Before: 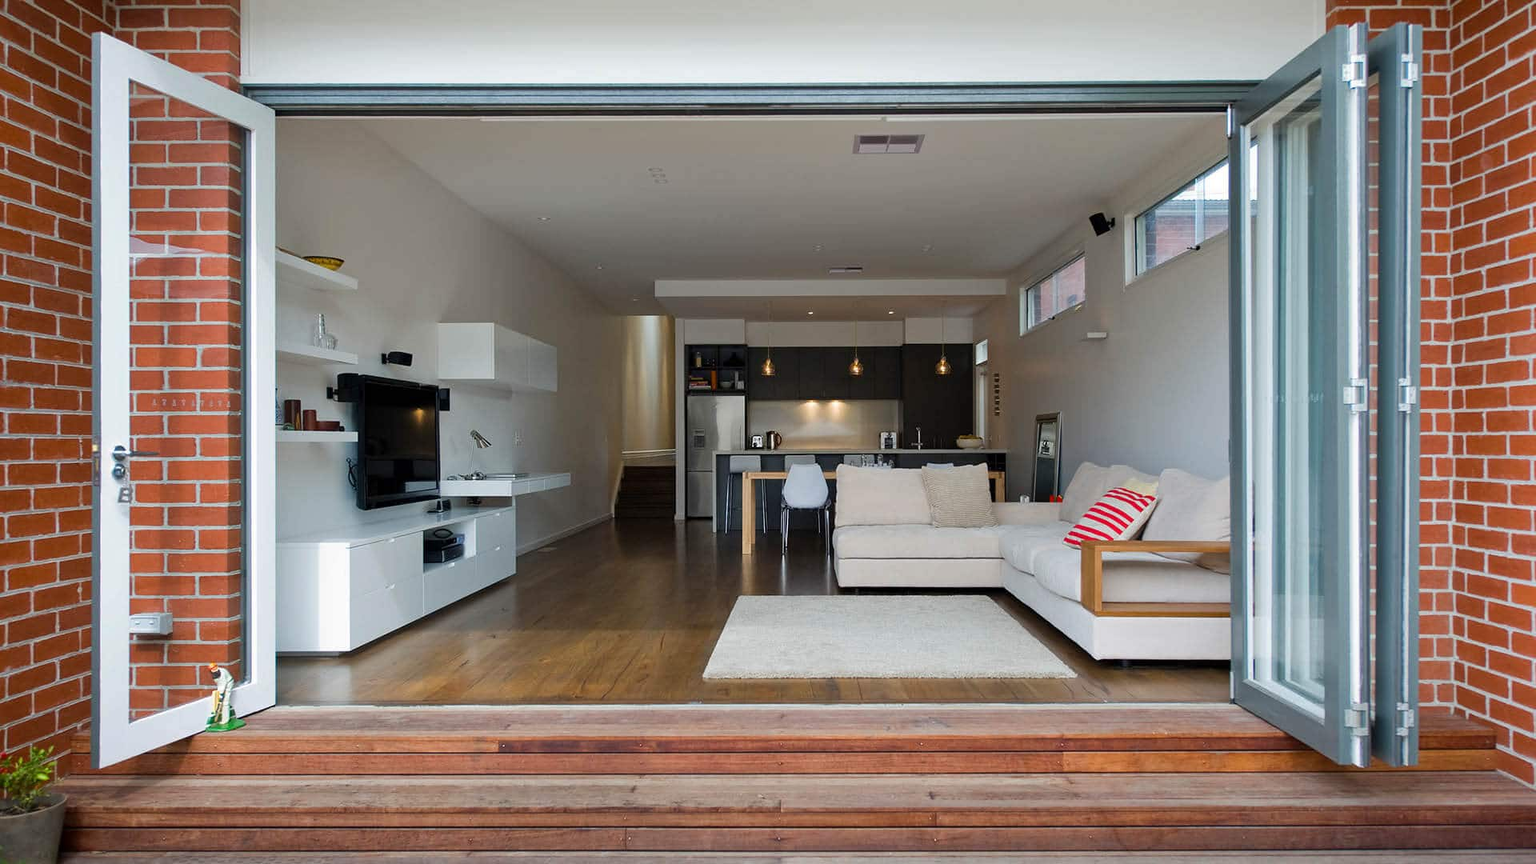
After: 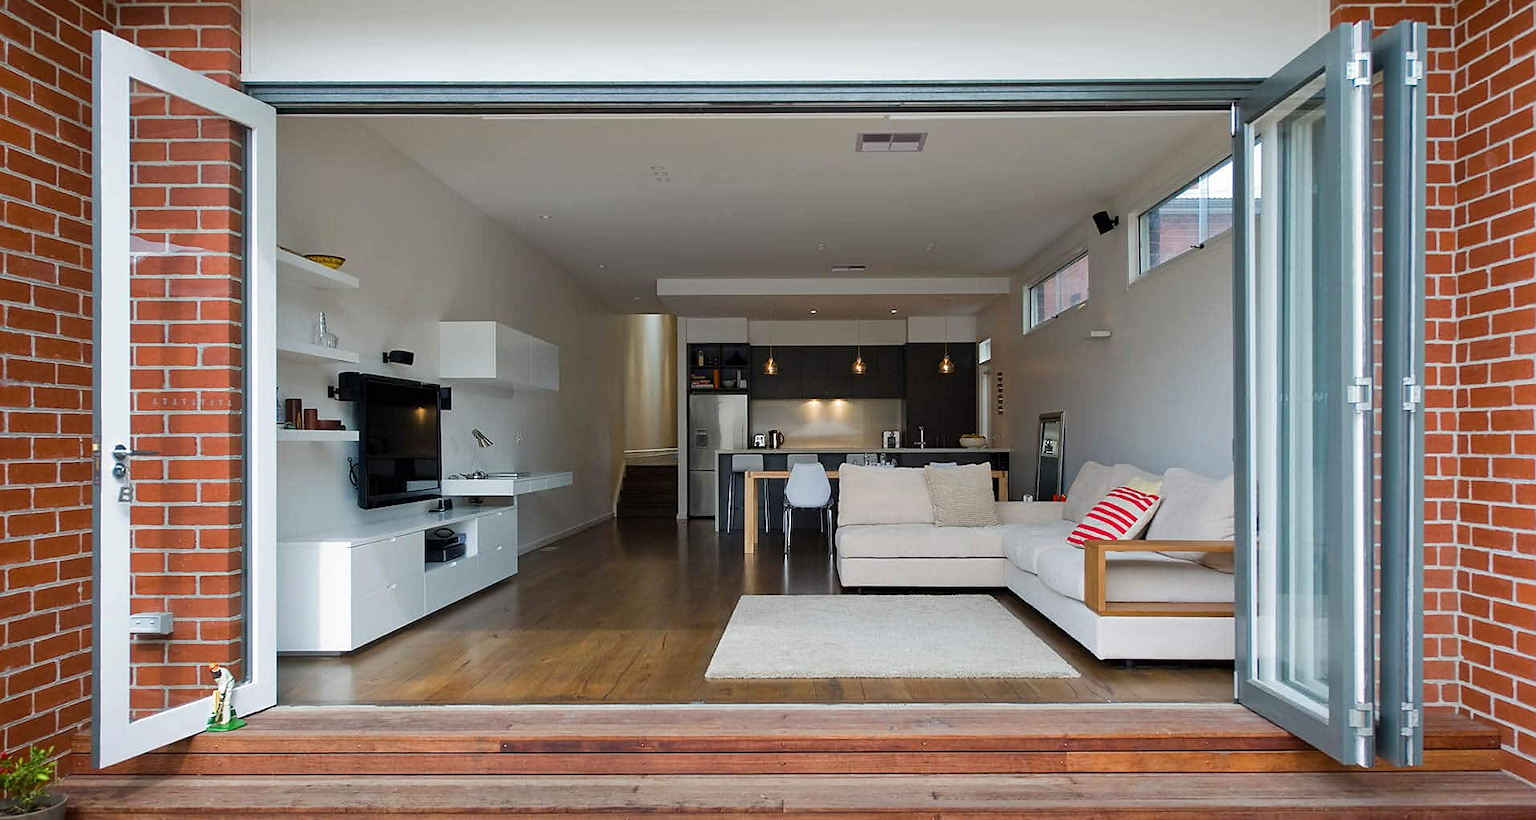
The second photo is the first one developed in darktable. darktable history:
sharpen: radius 1.576, amount 0.365, threshold 1.371
crop: top 0.281%, right 0.261%, bottom 5.055%
